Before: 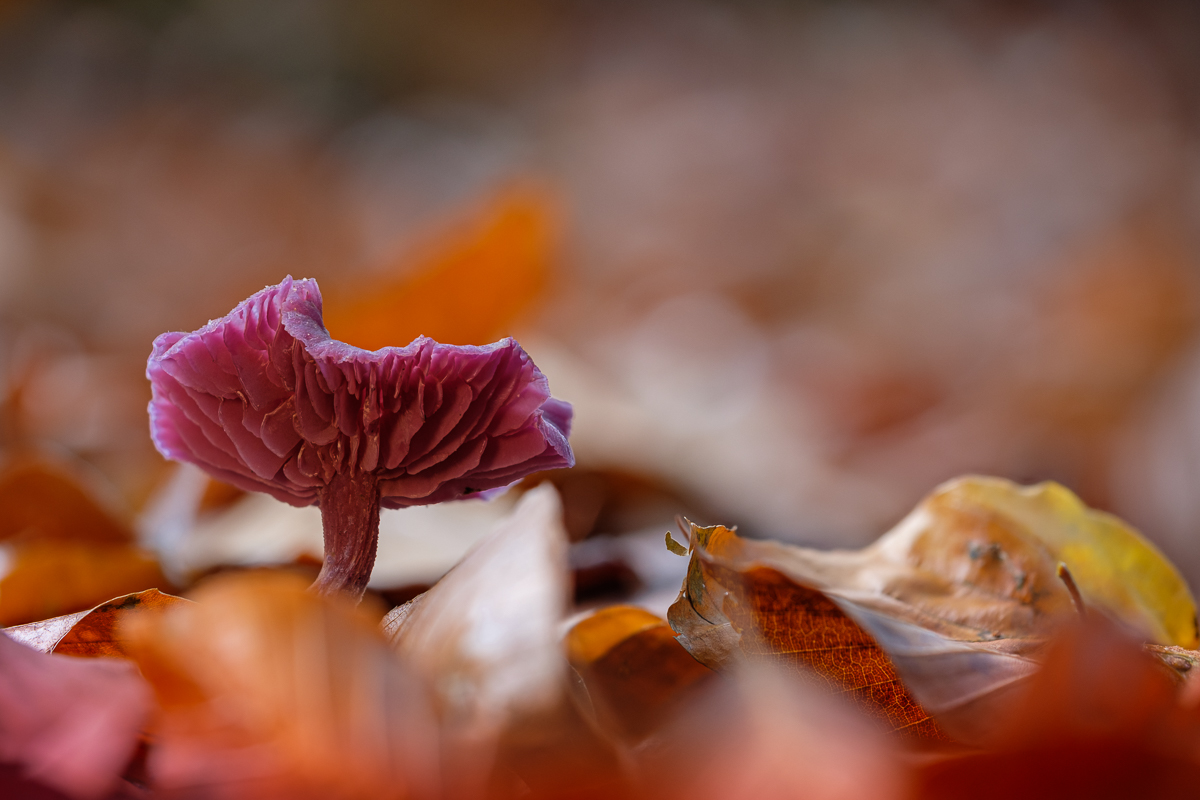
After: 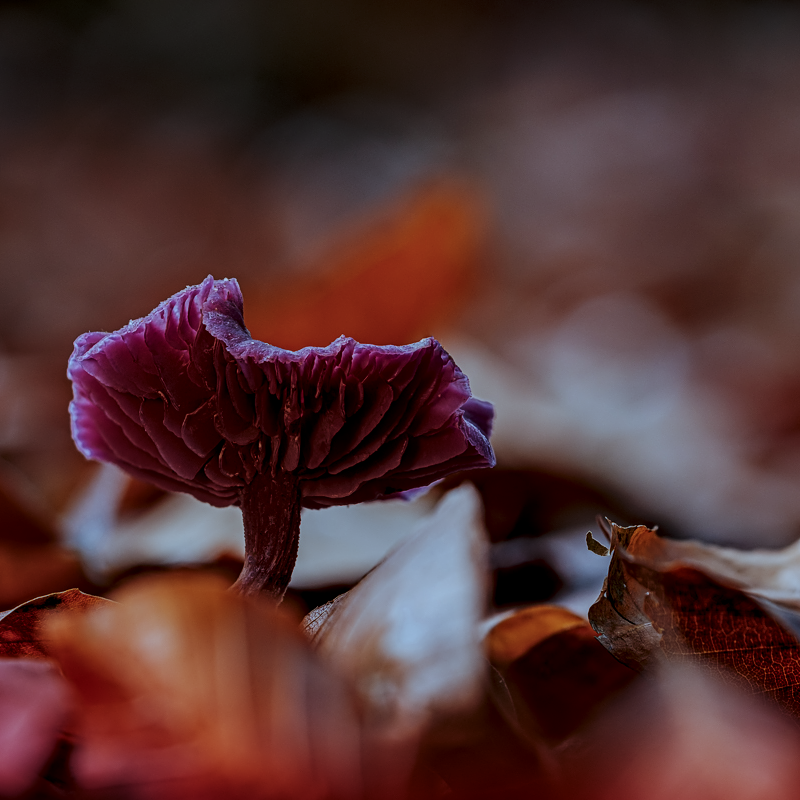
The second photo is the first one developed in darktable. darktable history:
color correction: highlights a* -9.18, highlights b* -23.25
exposure: exposure -2.101 EV, compensate highlight preservation false
color balance rgb: perceptual saturation grading › global saturation 0.669%, global vibrance 9.803%
local contrast: highlights 23%, detail 150%
base curve: curves: ch0 [(0, 0) (0.028, 0.03) (0.121, 0.232) (0.46, 0.748) (0.859, 0.968) (1, 1)], preserve colors none
crop and rotate: left 6.615%, right 26.664%
contrast equalizer: octaves 7, y [[0.502, 0.505, 0.512, 0.529, 0.564, 0.588], [0.5 ×6], [0.502, 0.505, 0.512, 0.529, 0.564, 0.588], [0, 0.001, 0.001, 0.004, 0.008, 0.011], [0, 0.001, 0.001, 0.004, 0.008, 0.011]]
